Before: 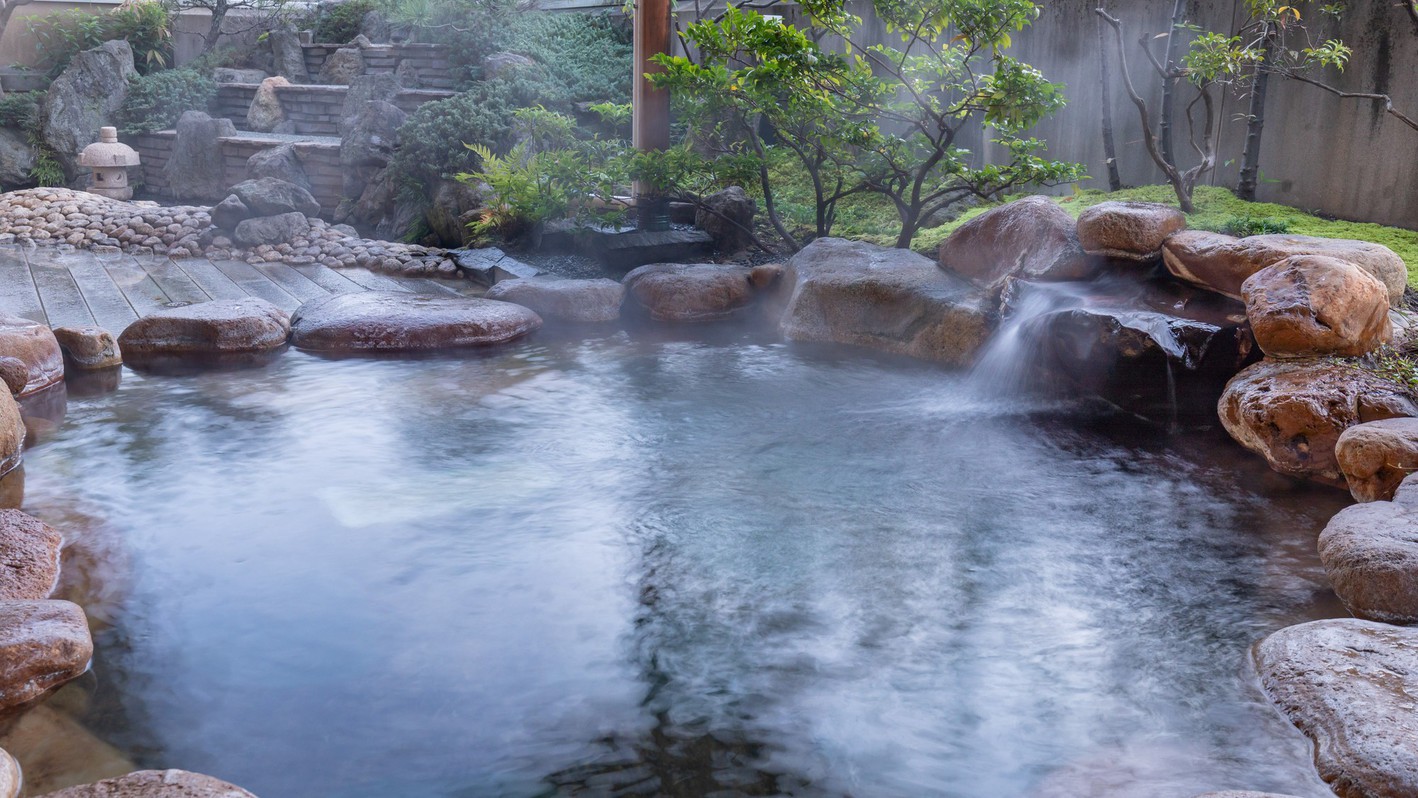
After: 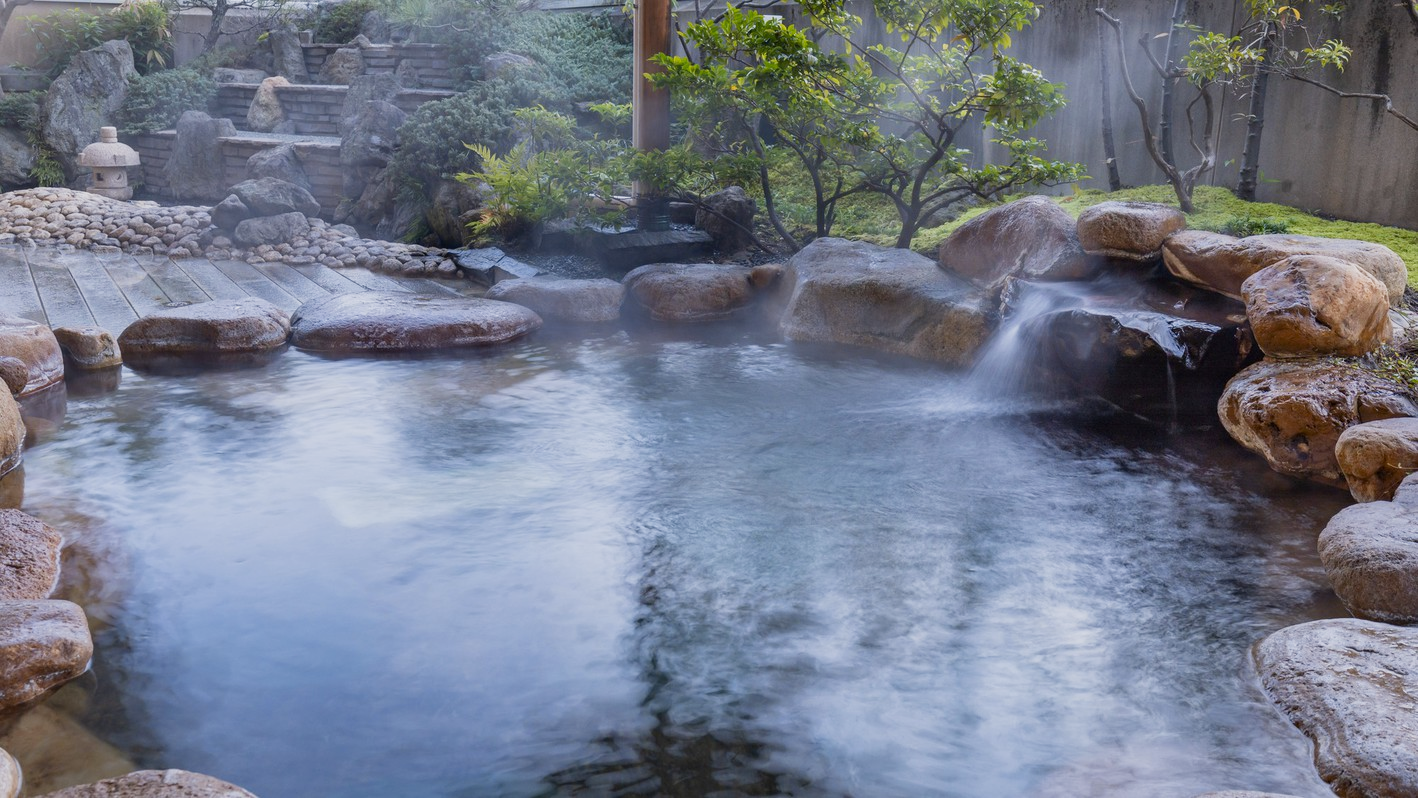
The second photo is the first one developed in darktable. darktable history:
color contrast: green-magenta contrast 0.8, blue-yellow contrast 1.1, unbound 0
sigmoid: contrast 1.22, skew 0.65
